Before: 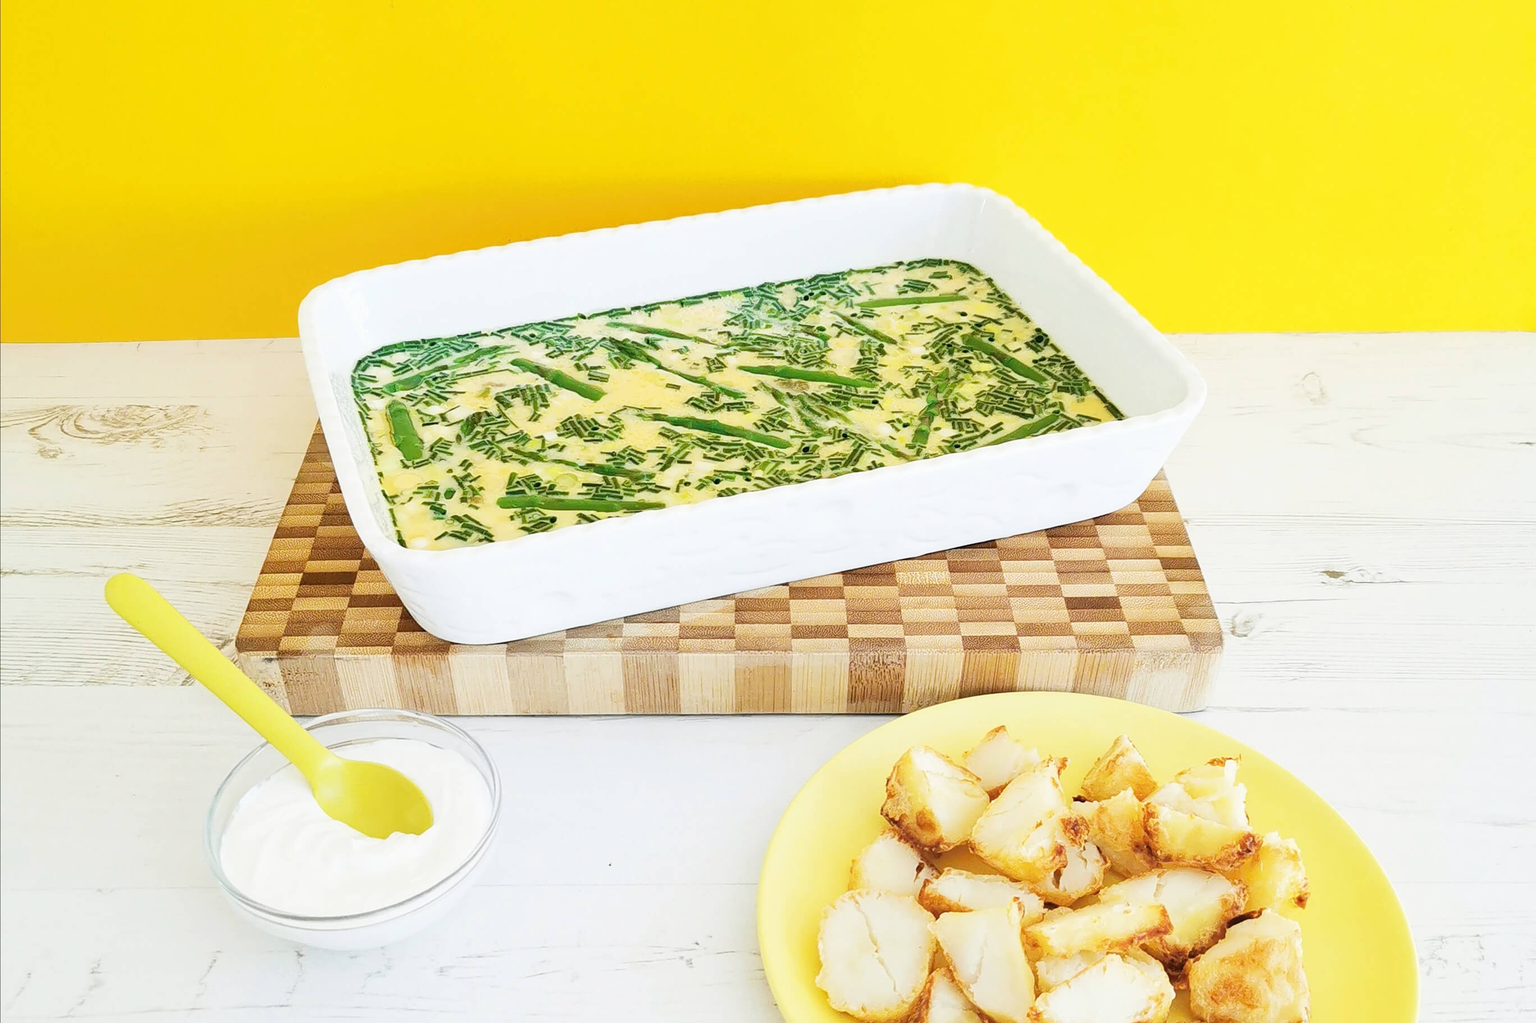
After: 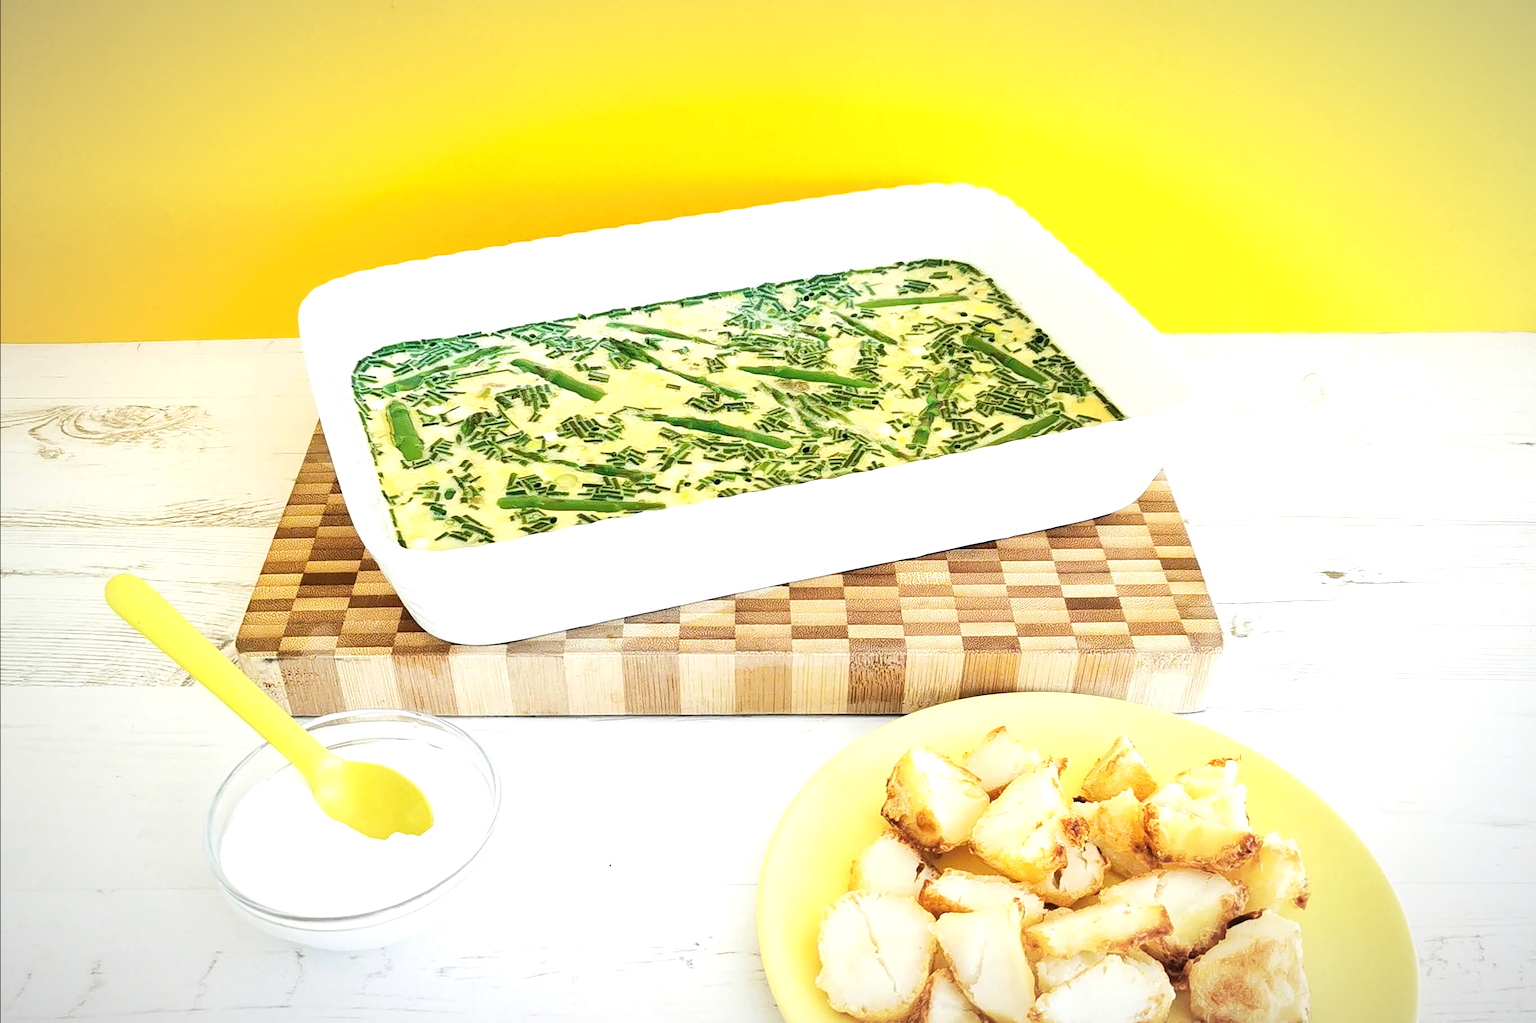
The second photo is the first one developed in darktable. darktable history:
tone equalizer: -8 EV -0.417 EV, -7 EV -0.389 EV, -6 EV -0.333 EV, -5 EV -0.222 EV, -3 EV 0.222 EV, -2 EV 0.333 EV, -1 EV 0.389 EV, +0 EV 0.417 EV, edges refinement/feathering 500, mask exposure compensation -1.57 EV, preserve details no
vignetting: fall-off radius 70%, automatic ratio true
